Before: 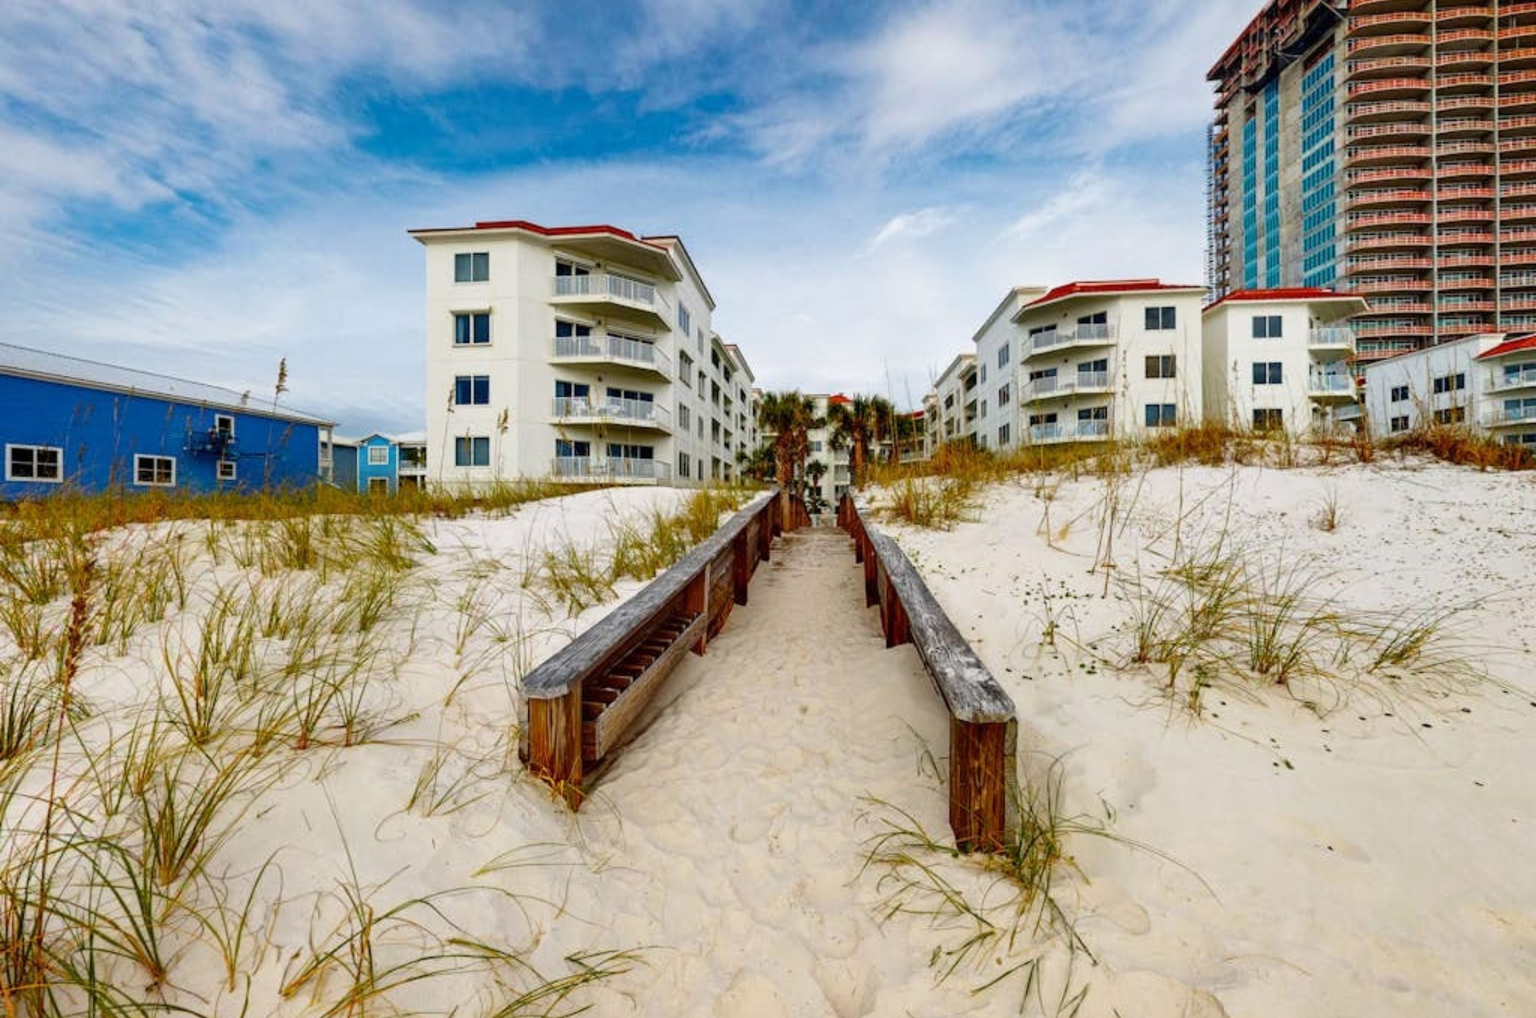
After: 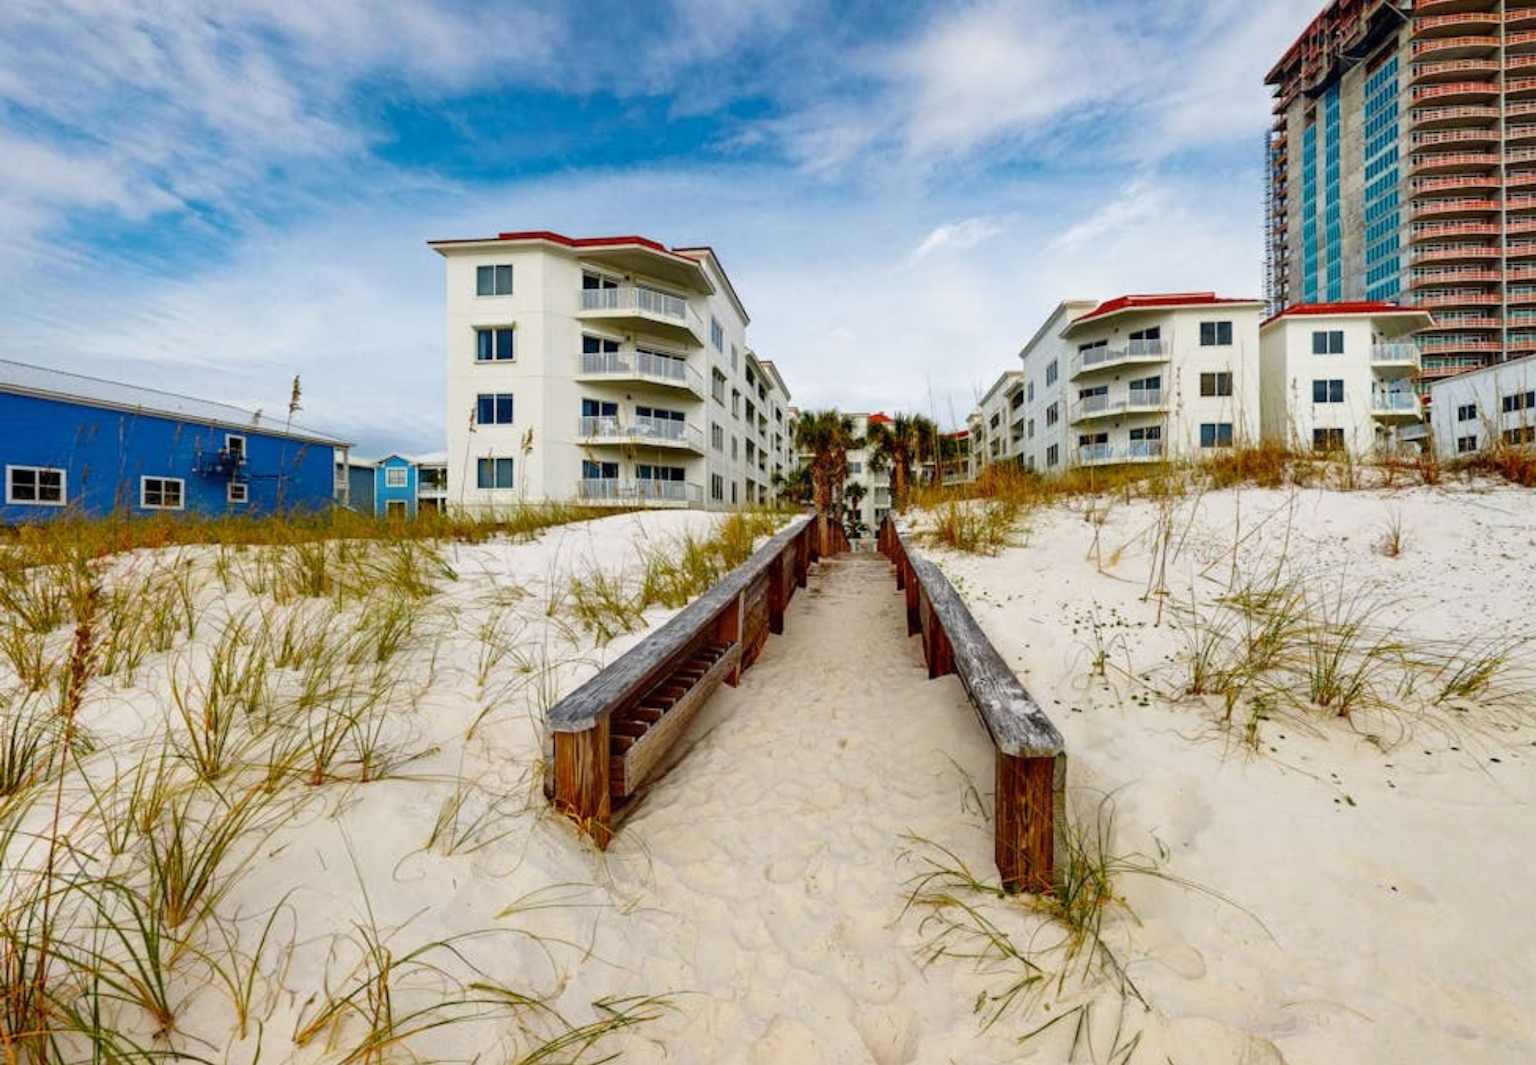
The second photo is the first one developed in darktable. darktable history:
crop: right 4.557%, bottom 0.036%
